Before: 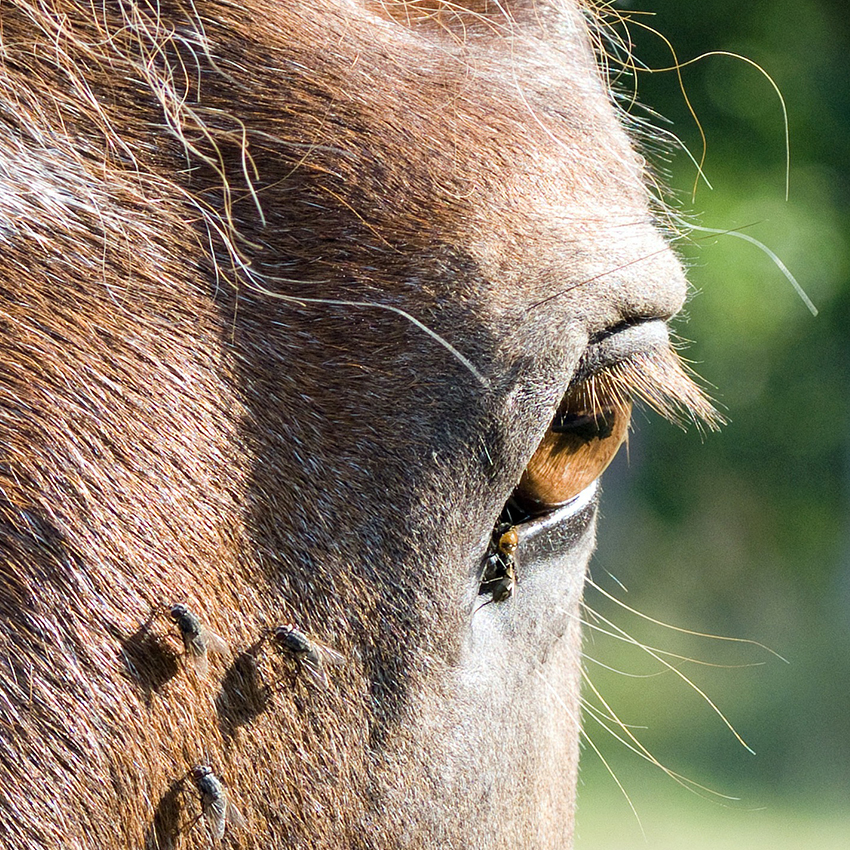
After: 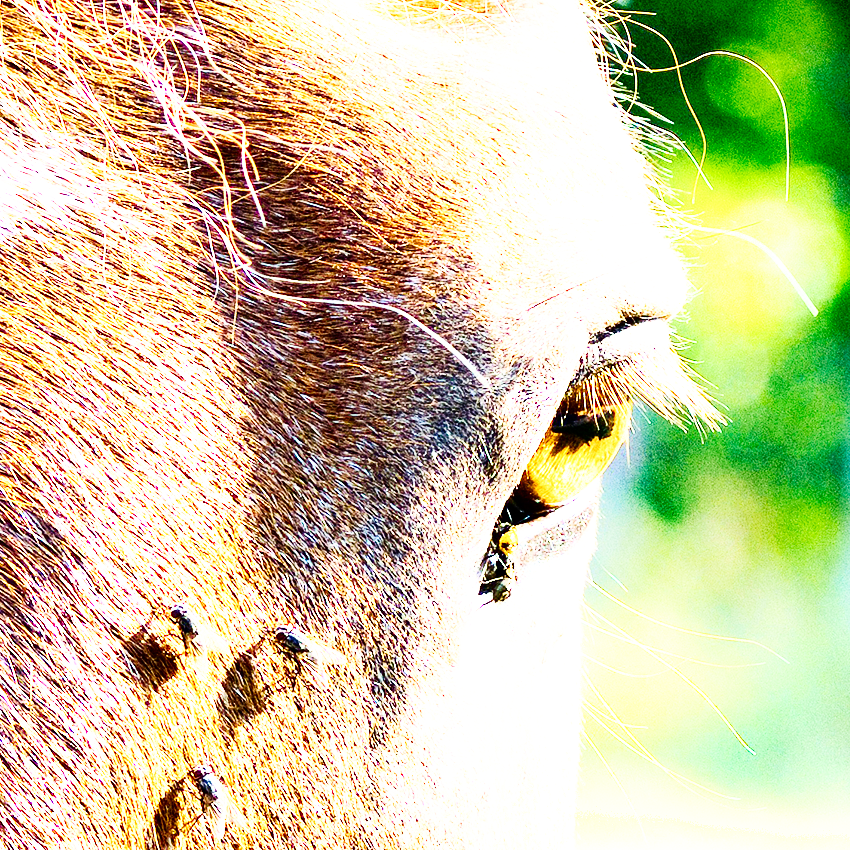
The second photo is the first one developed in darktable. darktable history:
exposure: black level correction 0, exposure 1 EV, compensate exposure bias true, compensate highlight preservation false
base curve: curves: ch0 [(0, 0) (0, 0) (0.002, 0.001) (0.008, 0.003) (0.019, 0.011) (0.037, 0.037) (0.064, 0.11) (0.102, 0.232) (0.152, 0.379) (0.216, 0.524) (0.296, 0.665) (0.394, 0.789) (0.512, 0.881) (0.651, 0.945) (0.813, 0.986) (1, 1)], preserve colors none
shadows and highlights: shadows -62.51, white point adjustment -5.29, highlights 61.33
color balance rgb: perceptual saturation grading › global saturation 19.821%, global vibrance 44.379%
levels: levels [0, 0.476, 0.951]
